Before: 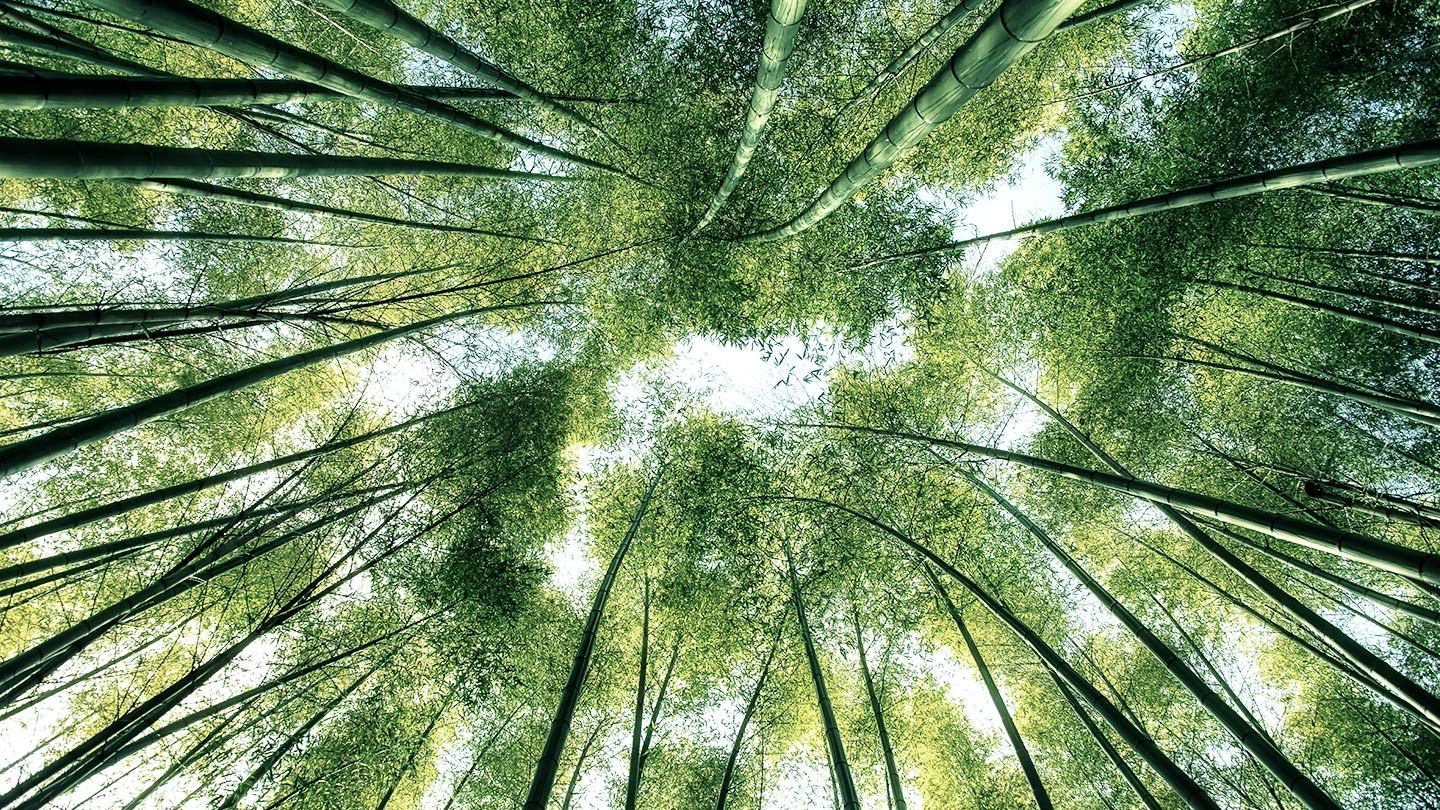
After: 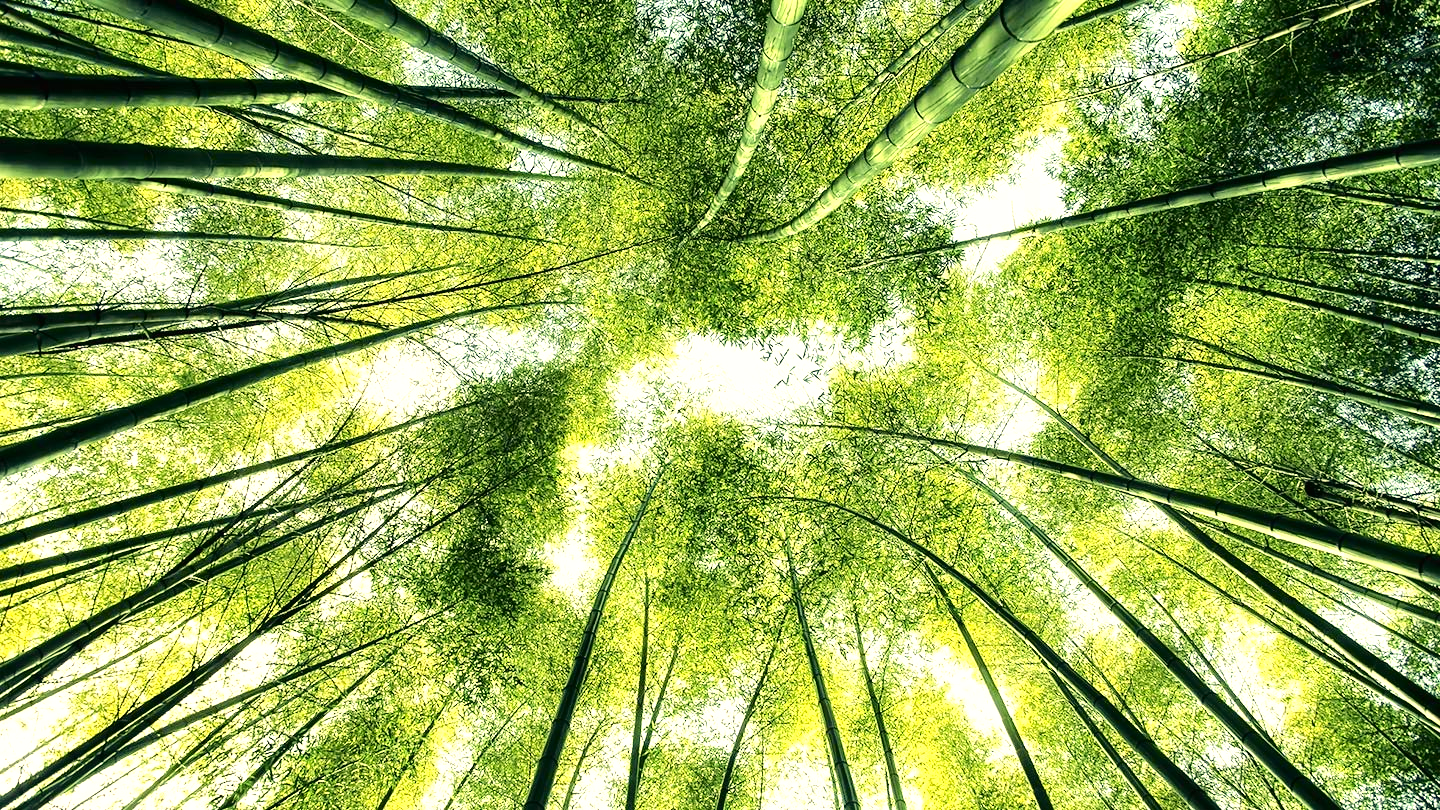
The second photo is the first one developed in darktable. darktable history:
tone curve: curves: ch0 [(0, 0.008) (0.046, 0.032) (0.151, 0.108) (0.367, 0.379) (0.496, 0.526) (0.771, 0.786) (0.857, 0.85) (1, 0.965)]; ch1 [(0, 0) (0.248, 0.252) (0.388, 0.383) (0.482, 0.478) (0.499, 0.499) (0.518, 0.518) (0.544, 0.552) (0.585, 0.617) (0.683, 0.735) (0.823, 0.894) (1, 1)]; ch2 [(0, 0) (0.302, 0.284) (0.427, 0.417) (0.473, 0.47) (0.503, 0.503) (0.523, 0.518) (0.55, 0.563) (0.624, 0.643) (0.753, 0.764) (1, 1)], color space Lab, independent channels, preserve colors none
white balance: emerald 1
color correction: highlights a* 2.72, highlights b* 22.8
exposure: black level correction 0, exposure 0.9 EV, compensate exposure bias true, compensate highlight preservation false
